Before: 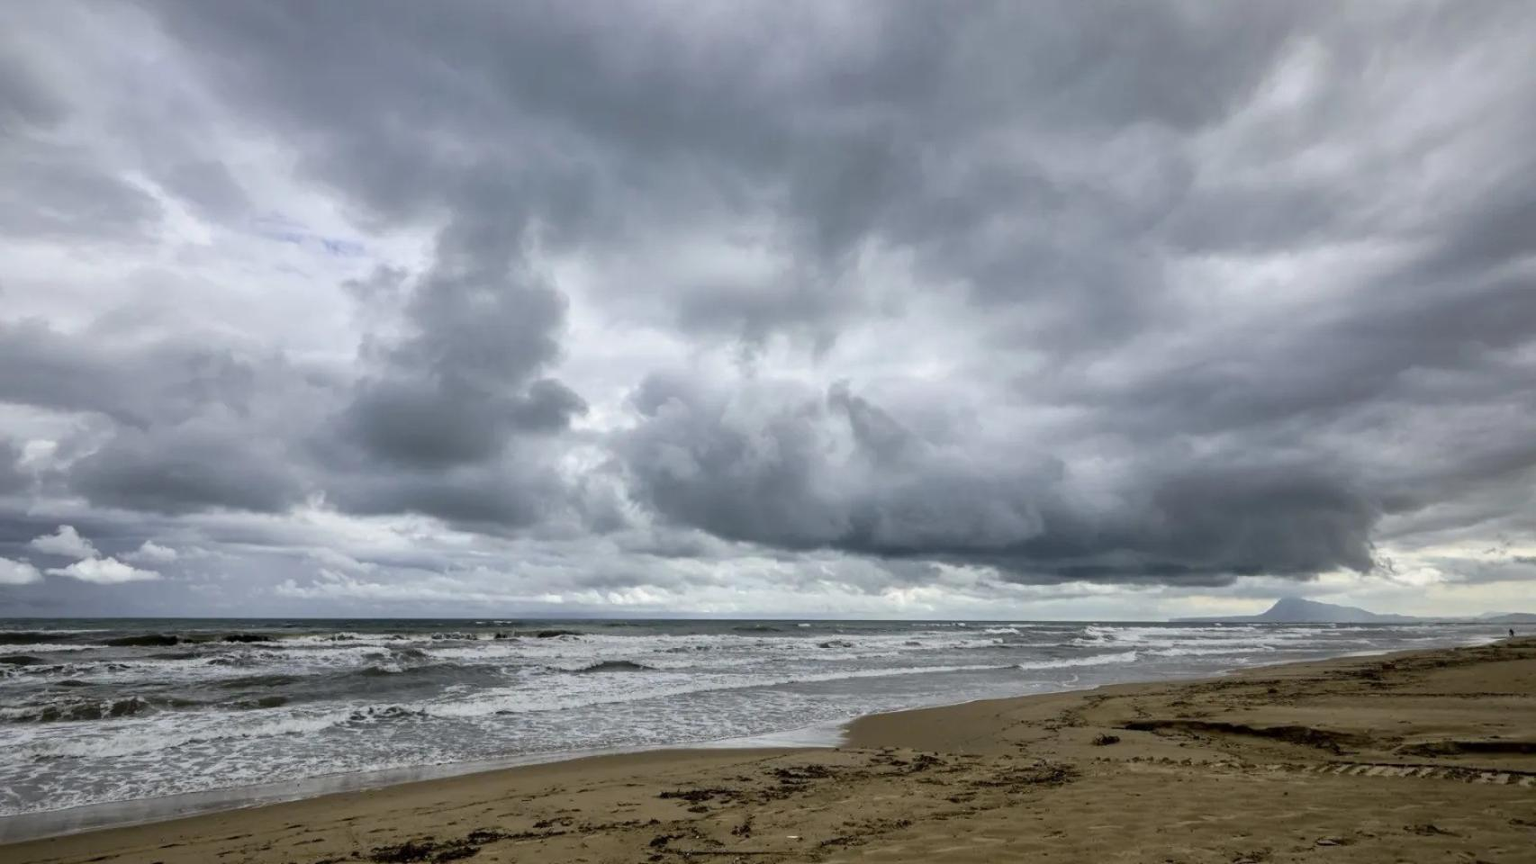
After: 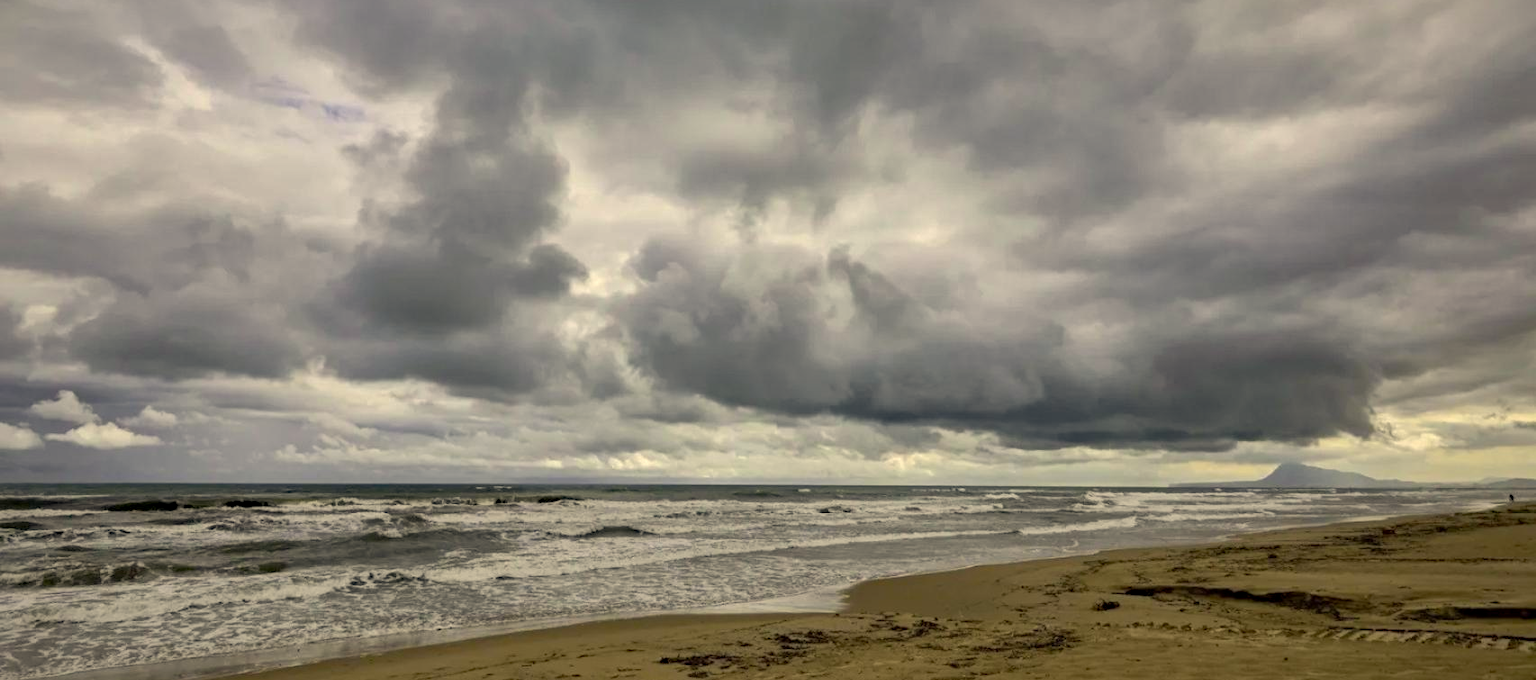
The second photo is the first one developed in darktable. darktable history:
crop and rotate: top 15.707%, bottom 5.484%
haze removal: compatibility mode true, adaptive false
color correction: highlights a* 2.72, highlights b* 23.16
shadows and highlights: on, module defaults
